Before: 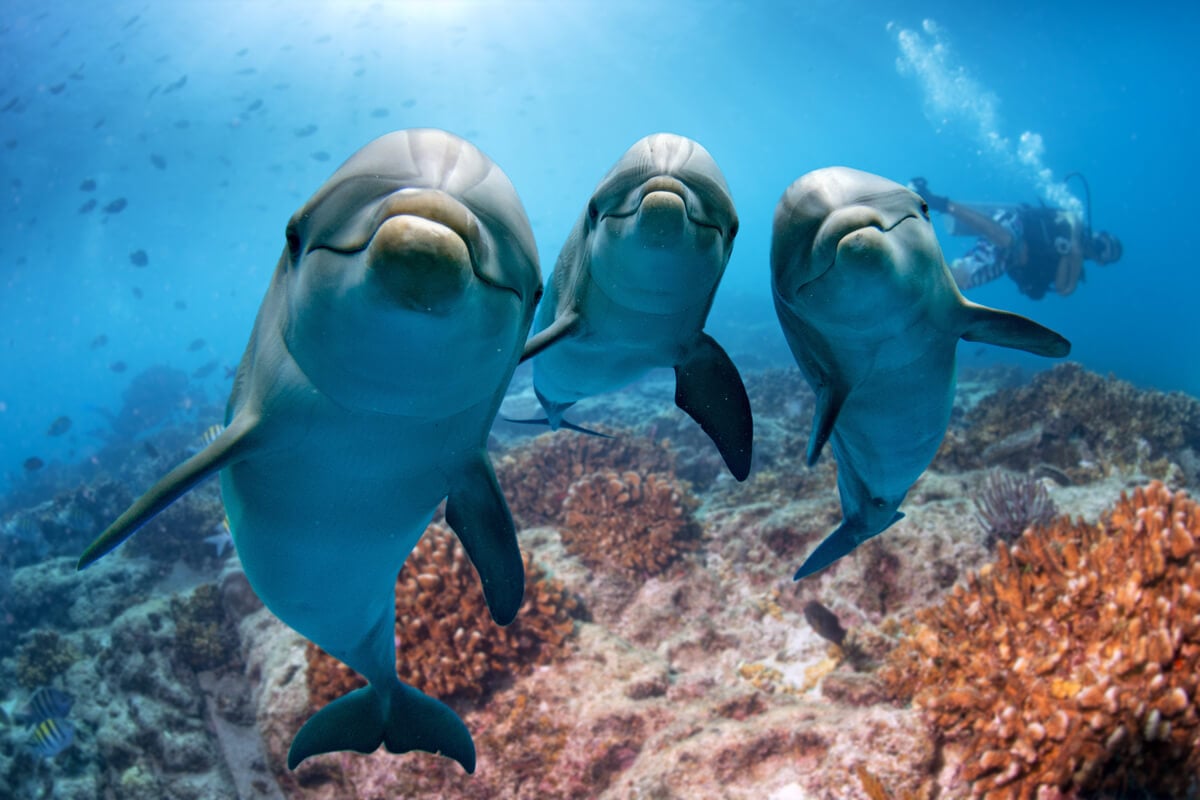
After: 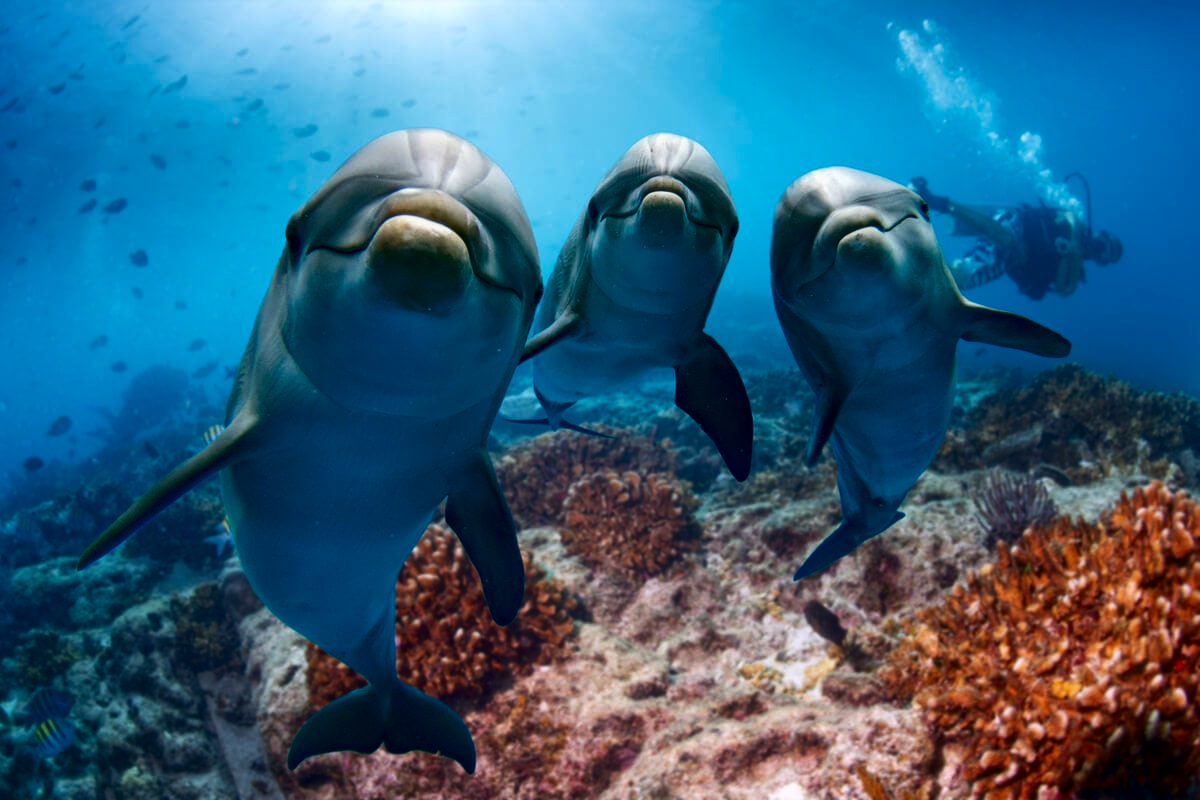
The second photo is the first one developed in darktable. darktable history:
contrast brightness saturation: contrast 0.134, brightness -0.243, saturation 0.147
